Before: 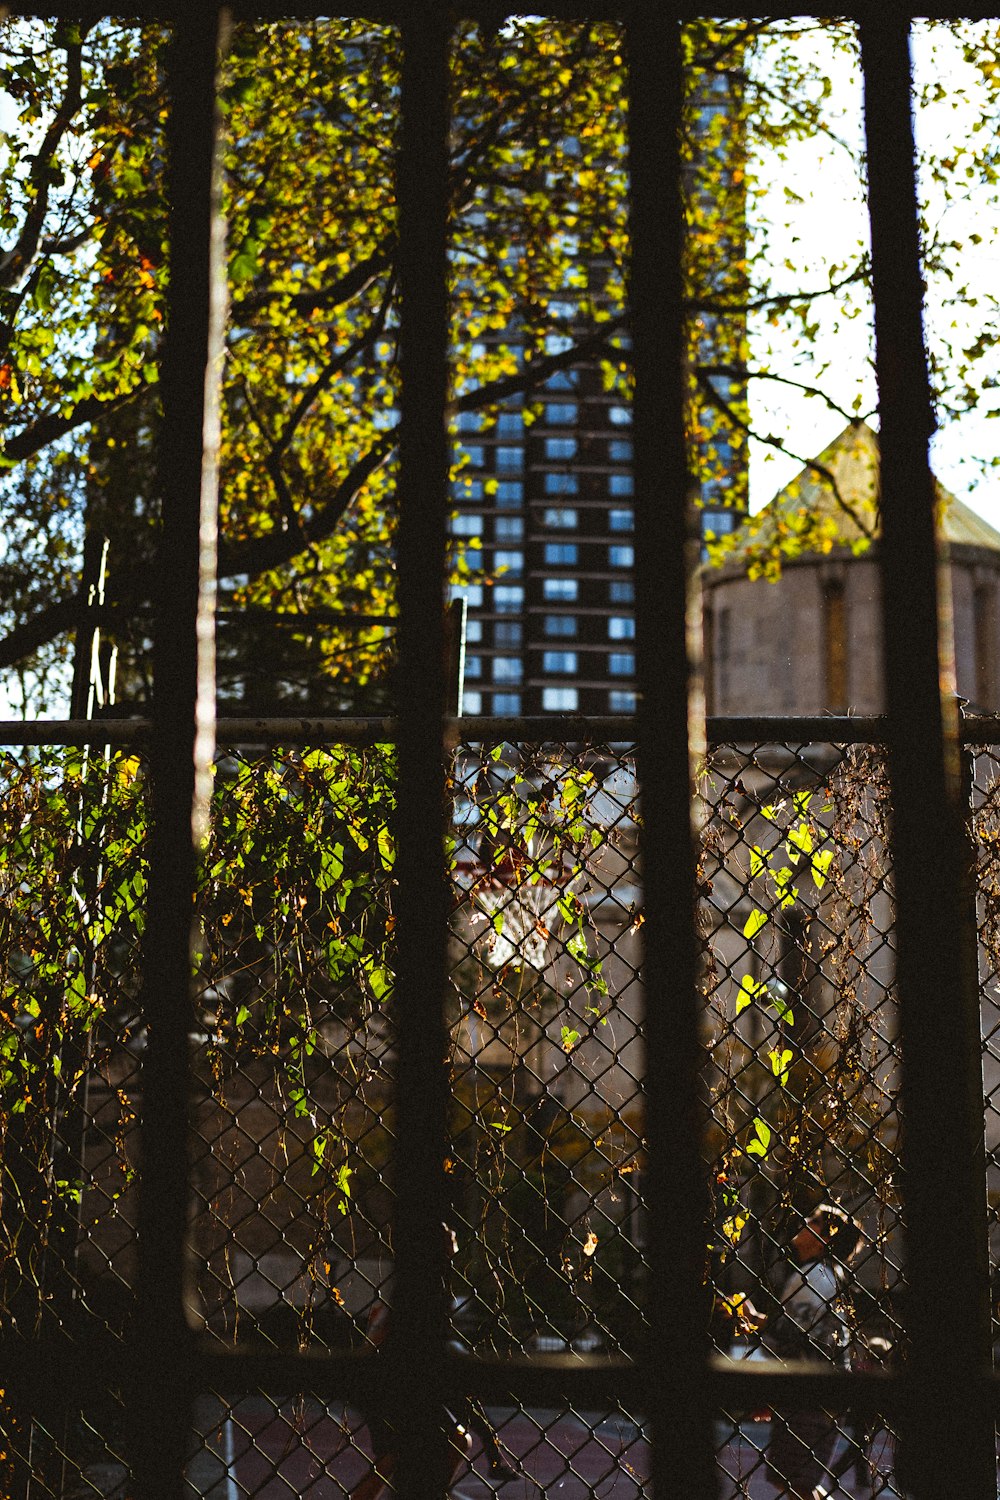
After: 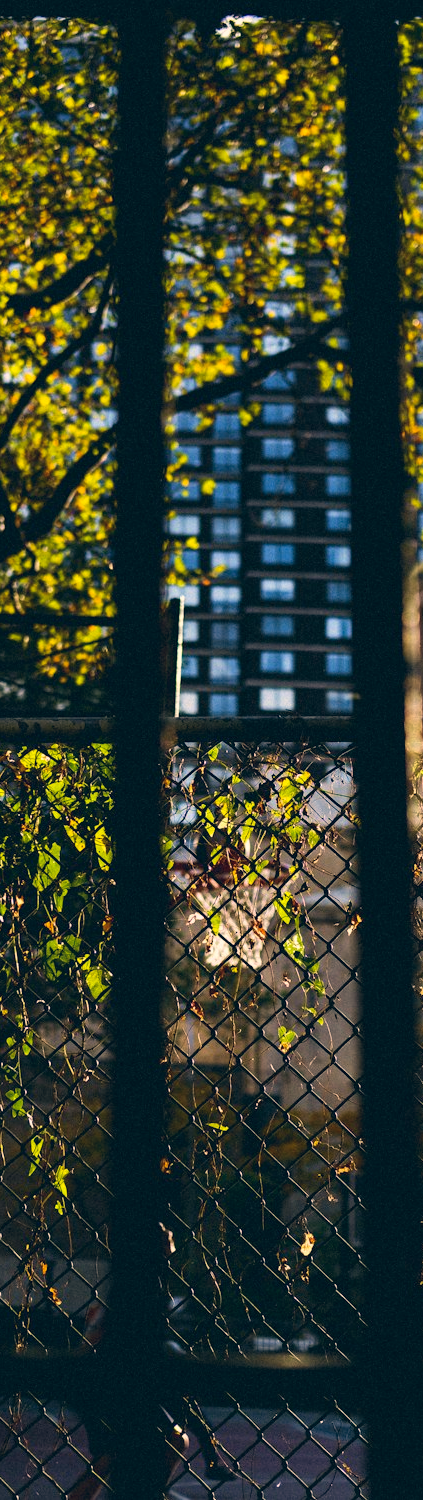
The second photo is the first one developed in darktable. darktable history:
color correction: highlights a* 10.34, highlights b* 14.29, shadows a* -9.79, shadows b* -14.96
crop: left 28.337%, right 29.268%
velvia: on, module defaults
